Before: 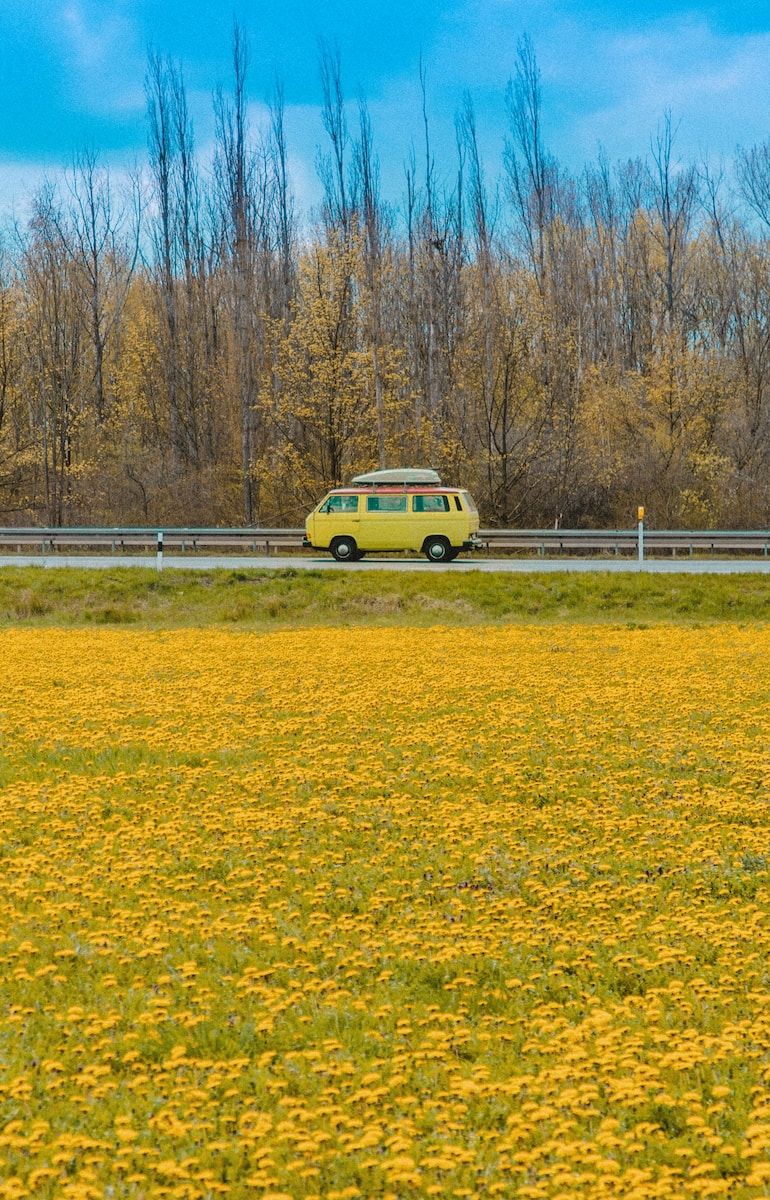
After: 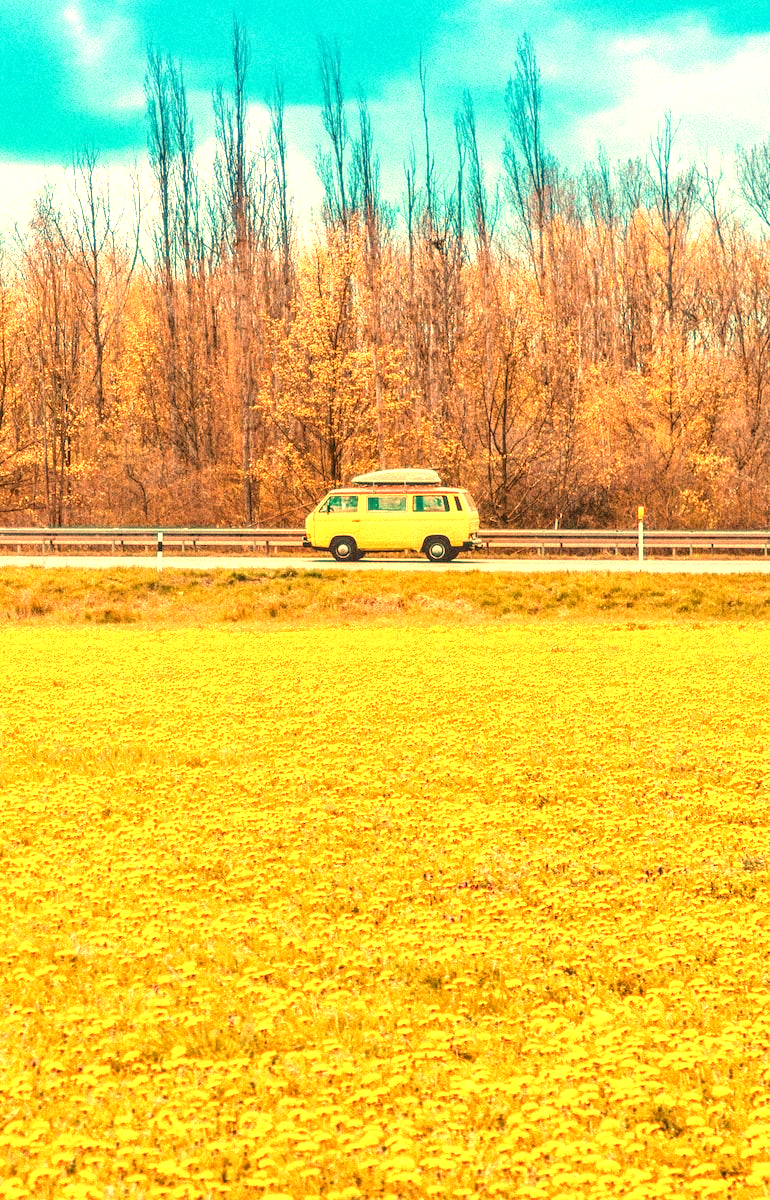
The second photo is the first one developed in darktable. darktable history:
local contrast: detail 130%
exposure: black level correction 0, exposure 1.125 EV, compensate exposure bias true, compensate highlight preservation false
white balance: red 1.467, blue 0.684
